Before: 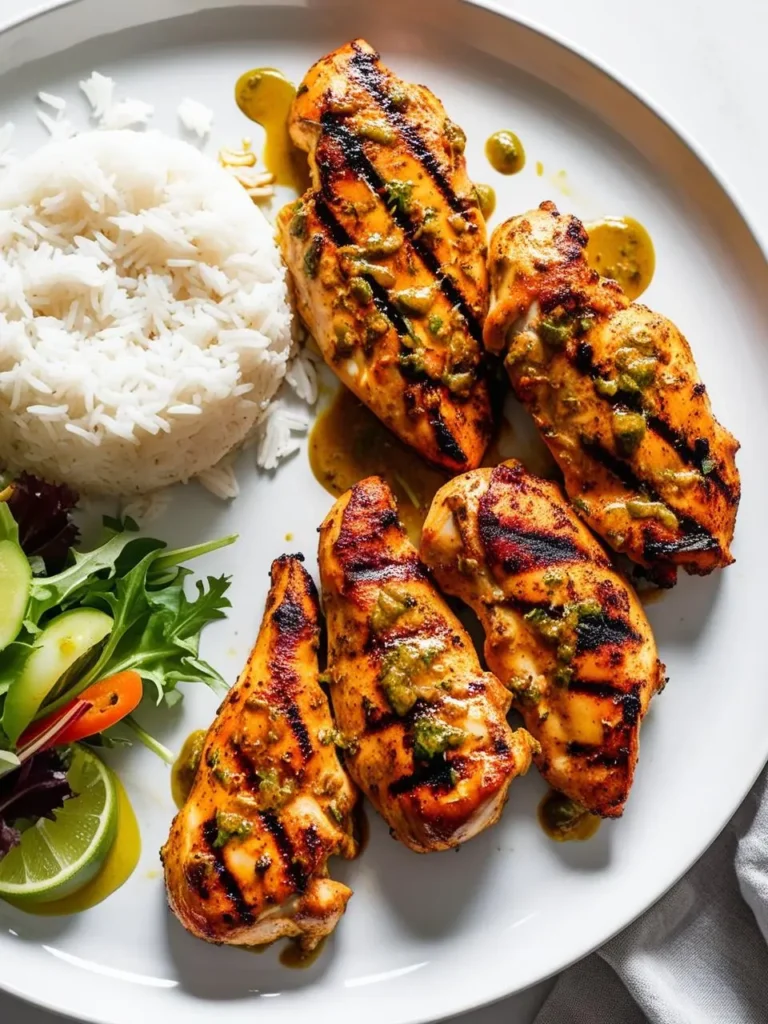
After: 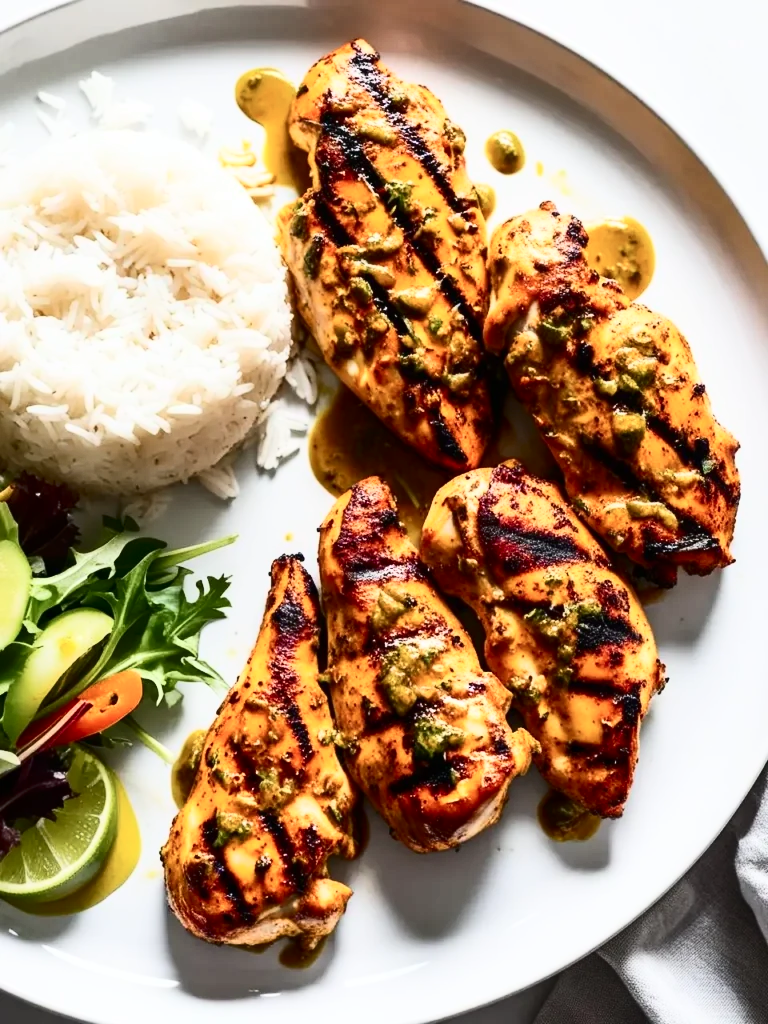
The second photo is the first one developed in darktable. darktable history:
contrast brightness saturation: contrast 0.393, brightness 0.1
